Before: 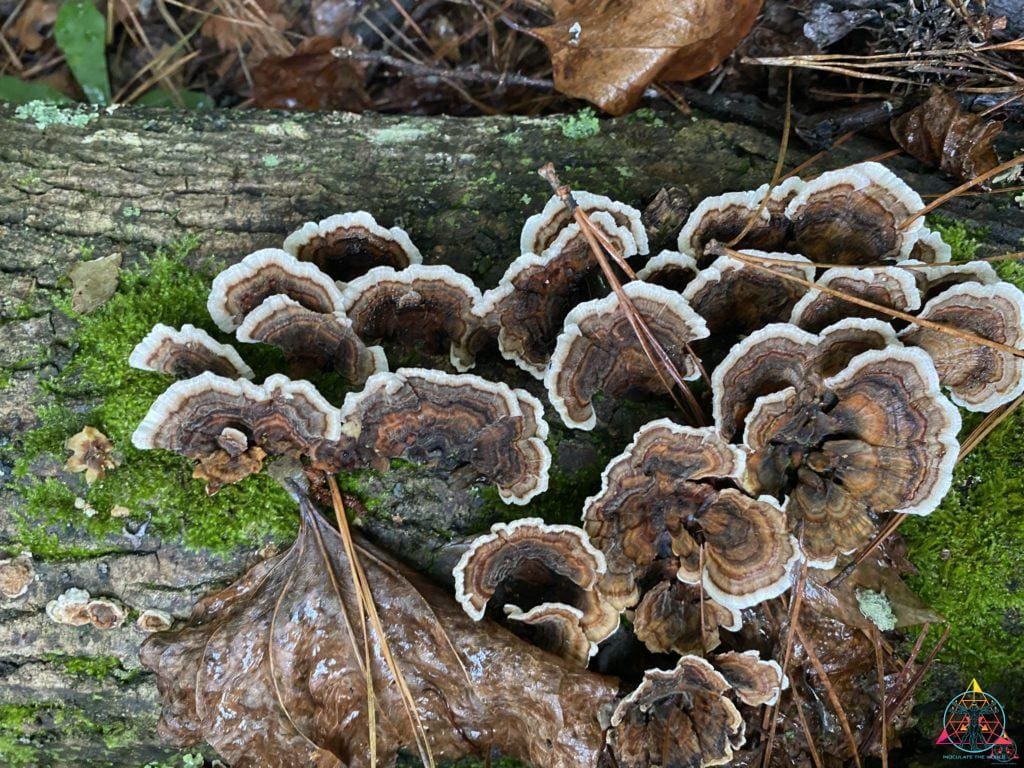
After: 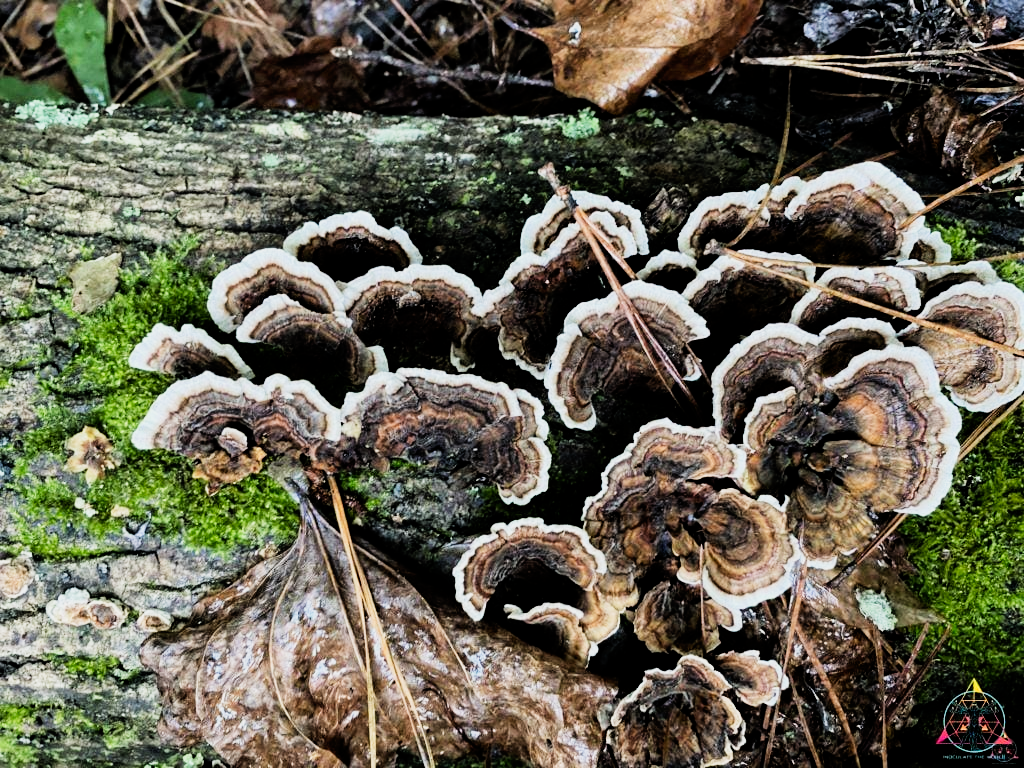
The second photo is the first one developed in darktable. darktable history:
filmic rgb: black relative exposure -5.15 EV, white relative exposure 3.97 EV, hardness 2.9, contrast 1.299
tone curve: curves: ch0 [(0, 0) (0.051, 0.03) (0.096, 0.071) (0.241, 0.247) (0.455, 0.525) (0.594, 0.697) (0.741, 0.845) (0.871, 0.933) (1, 0.984)]; ch1 [(0, 0) (0.1, 0.038) (0.318, 0.243) (0.399, 0.351) (0.478, 0.469) (0.499, 0.499) (0.534, 0.549) (0.565, 0.594) (0.601, 0.634) (0.666, 0.7) (1, 1)]; ch2 [(0, 0) (0.453, 0.45) (0.479, 0.483) (0.504, 0.499) (0.52, 0.519) (0.541, 0.559) (0.592, 0.612) (0.824, 0.815) (1, 1)], preserve colors none
